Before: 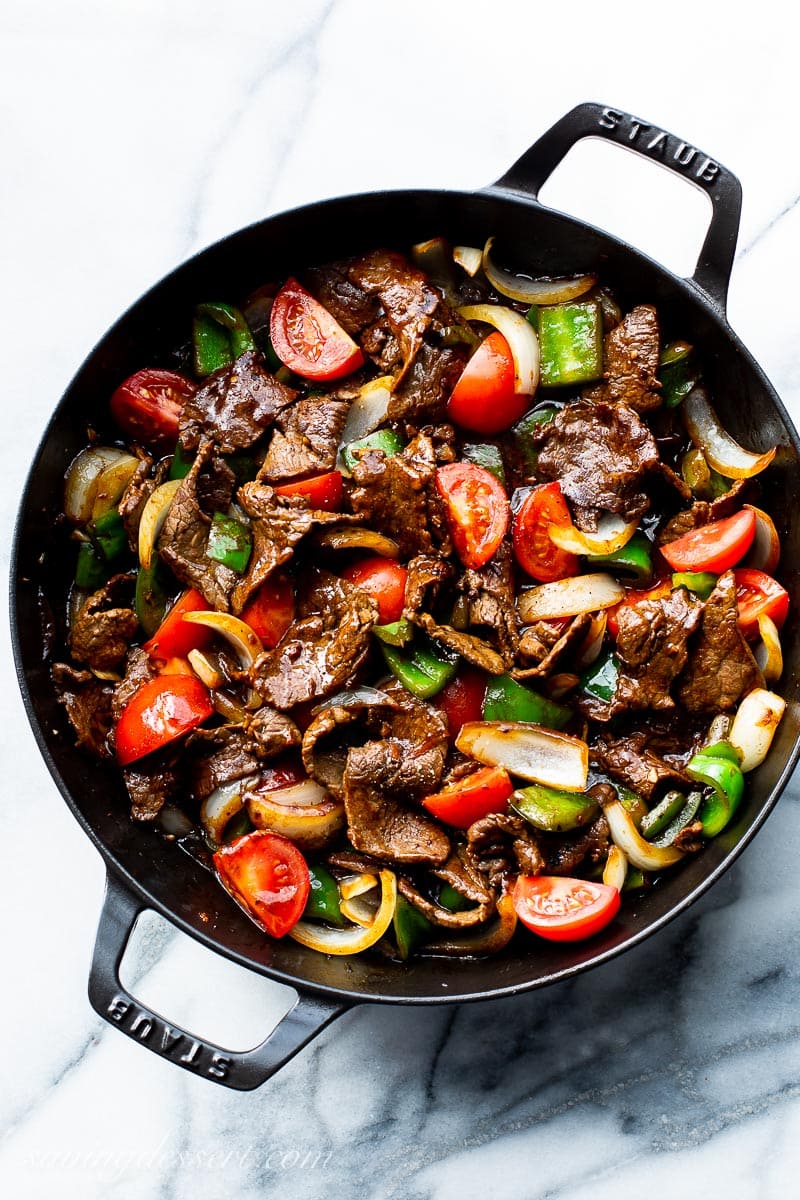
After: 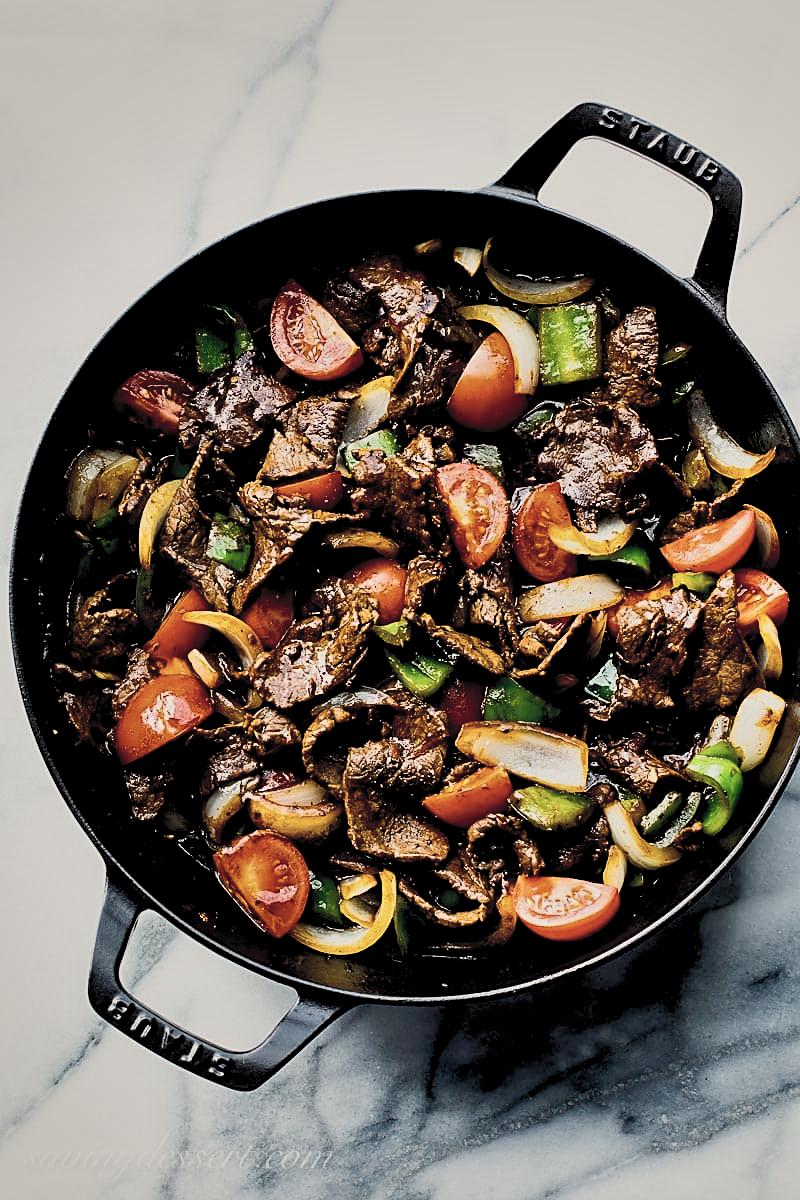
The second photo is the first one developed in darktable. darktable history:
sharpen: on, module defaults
exposure: black level correction 0.025, exposure 0.185 EV, compensate exposure bias true, compensate highlight preservation false
tone equalizer: -8 EV -1.97 EV, -7 EV -1.96 EV, -6 EV -1.99 EV, -5 EV -1.98 EV, -4 EV -1.97 EV, -3 EV -1.97 EV, -2 EV -1.97 EV, -1 EV -1.61 EV, +0 EV -1.98 EV
local contrast: mode bilateral grid, contrast 9, coarseness 25, detail 115%, midtone range 0.2
color balance rgb: highlights gain › chroma 3.082%, highlights gain › hue 78.93°, perceptual saturation grading › global saturation 29.973%
shadows and highlights: soften with gaussian
contrast brightness saturation: contrast 0.44, brightness 0.552, saturation -0.183
